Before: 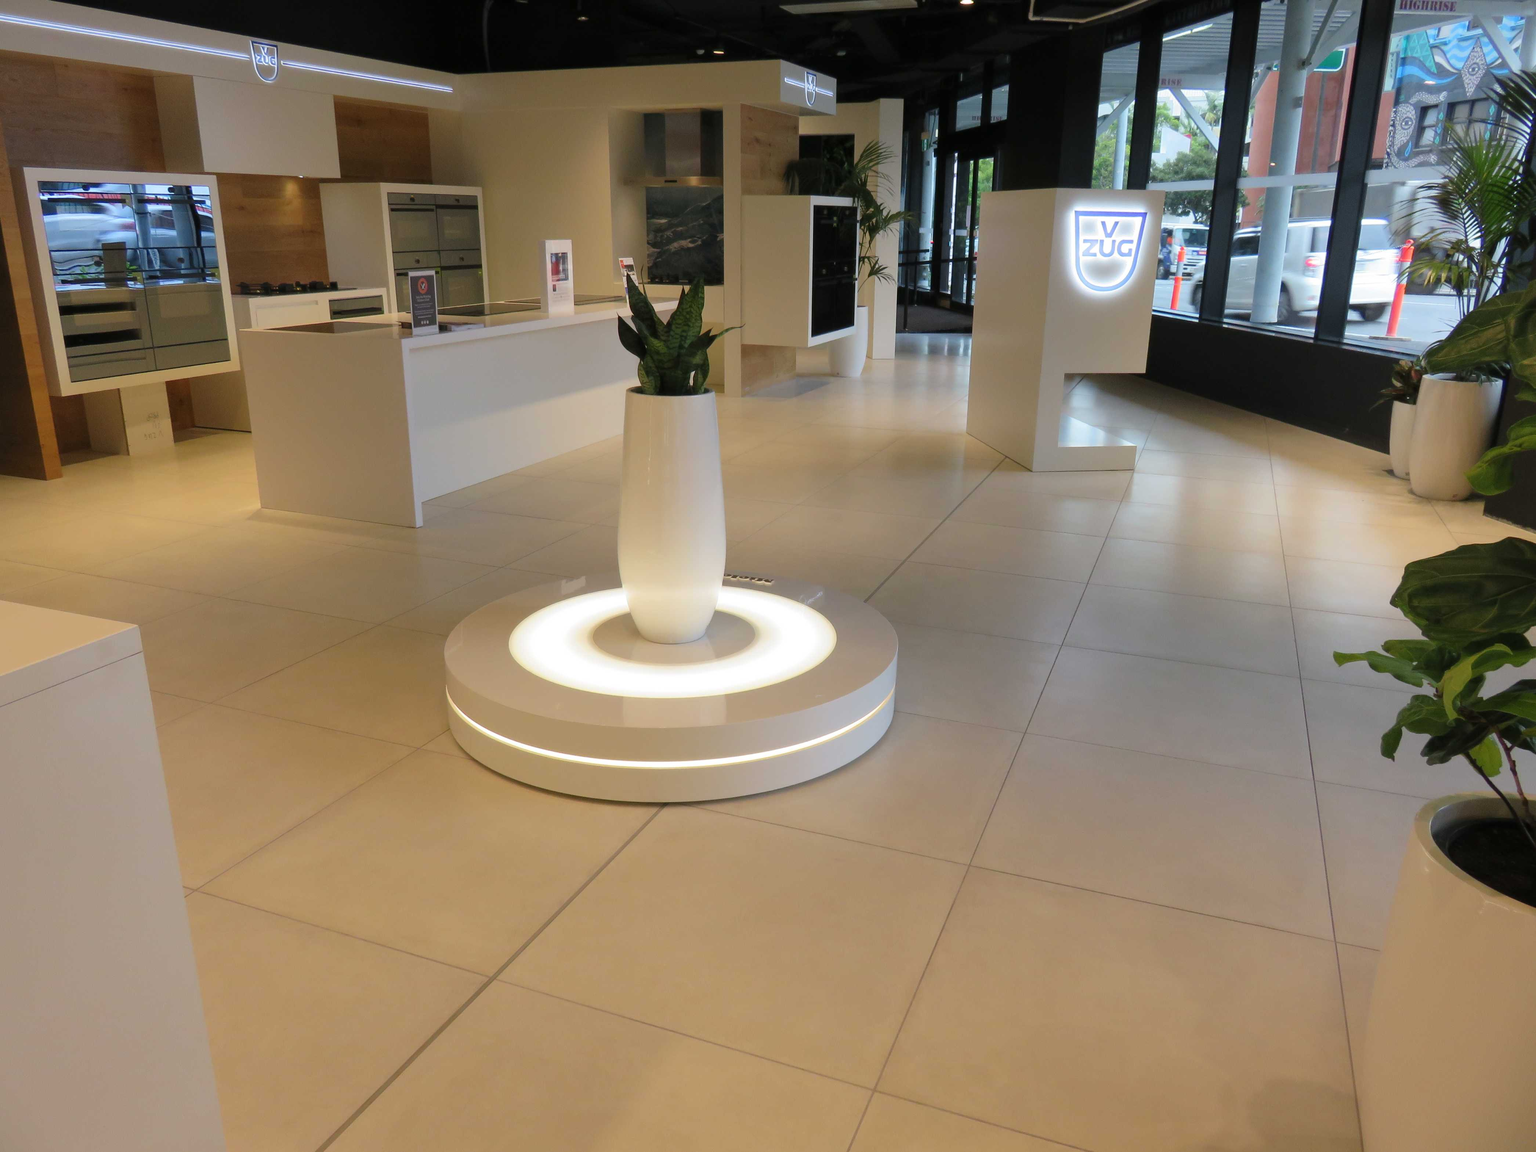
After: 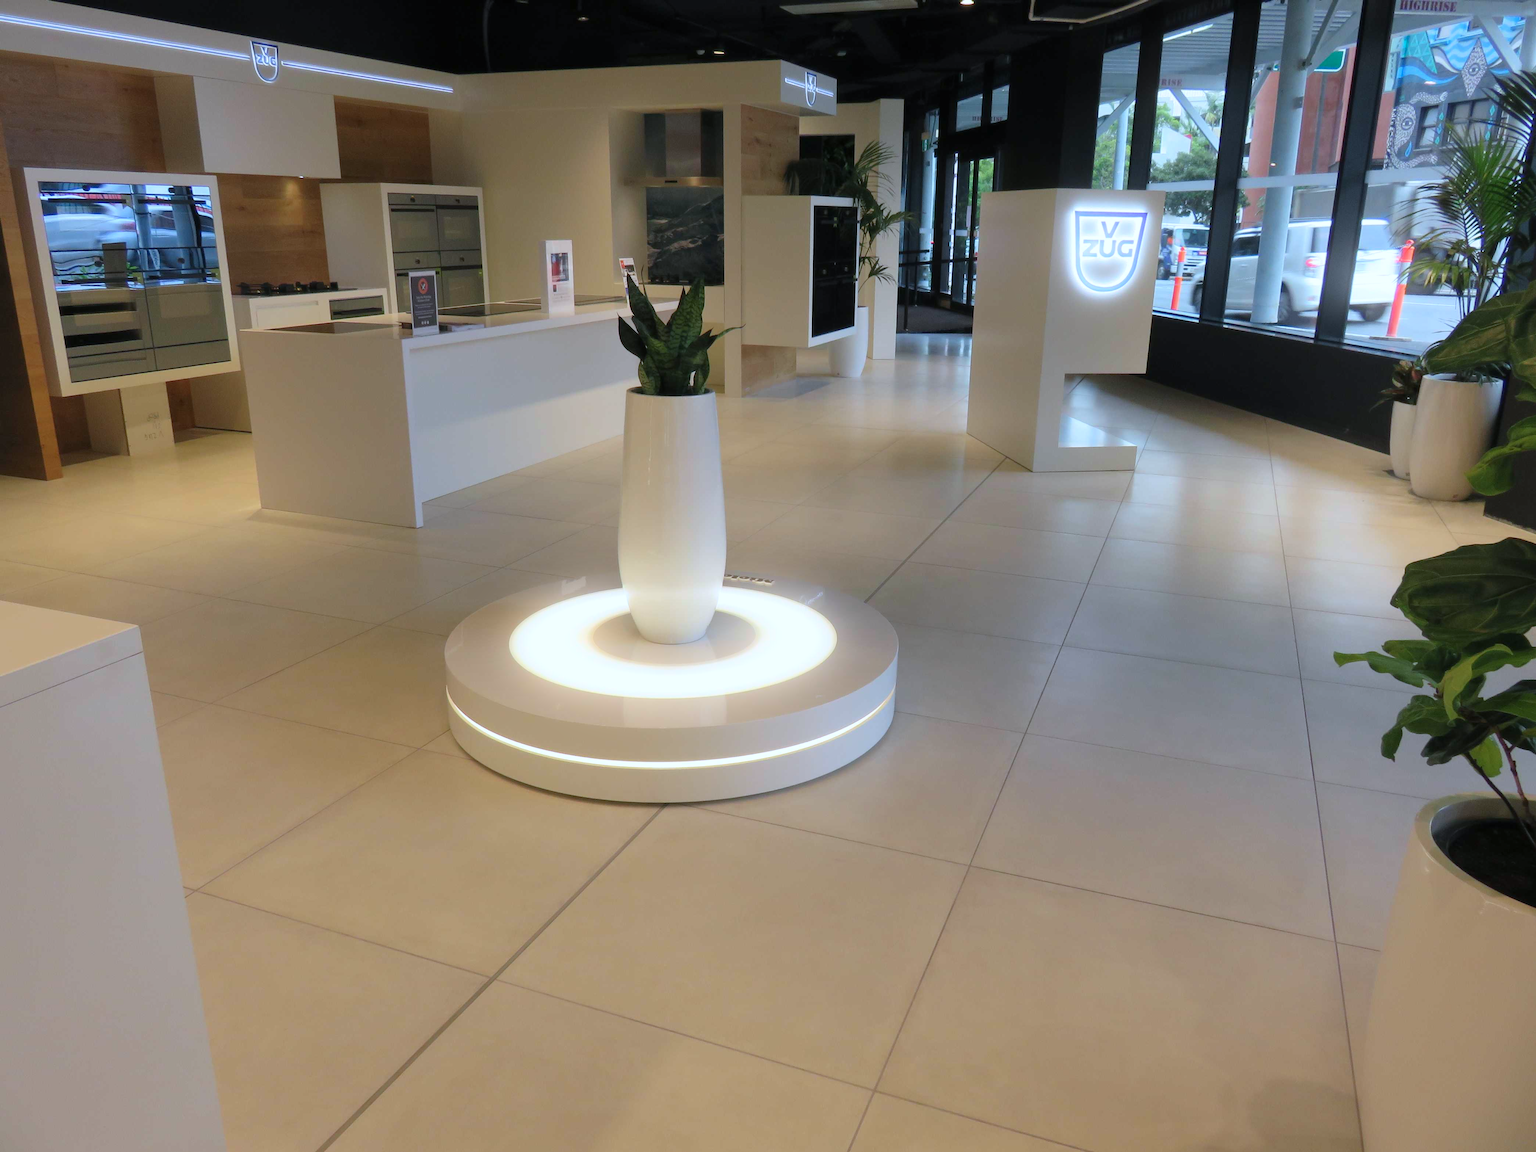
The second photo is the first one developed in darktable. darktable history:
bloom: size 15%, threshold 97%, strength 7%
color calibration: x 0.367, y 0.376, temperature 4372.25 K
